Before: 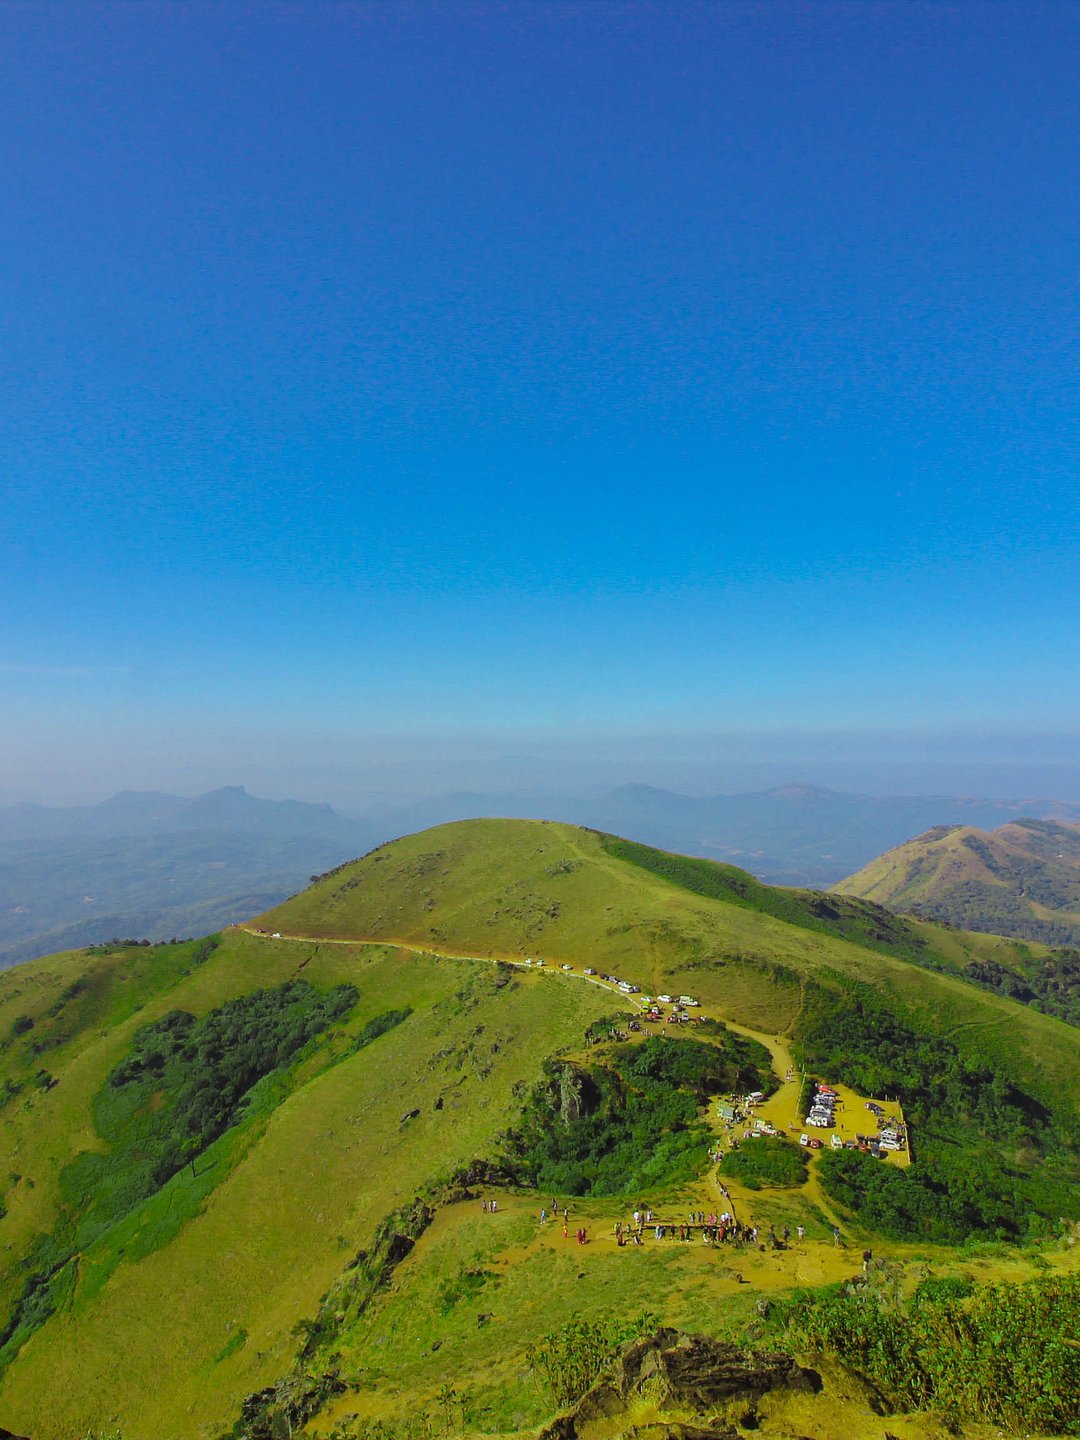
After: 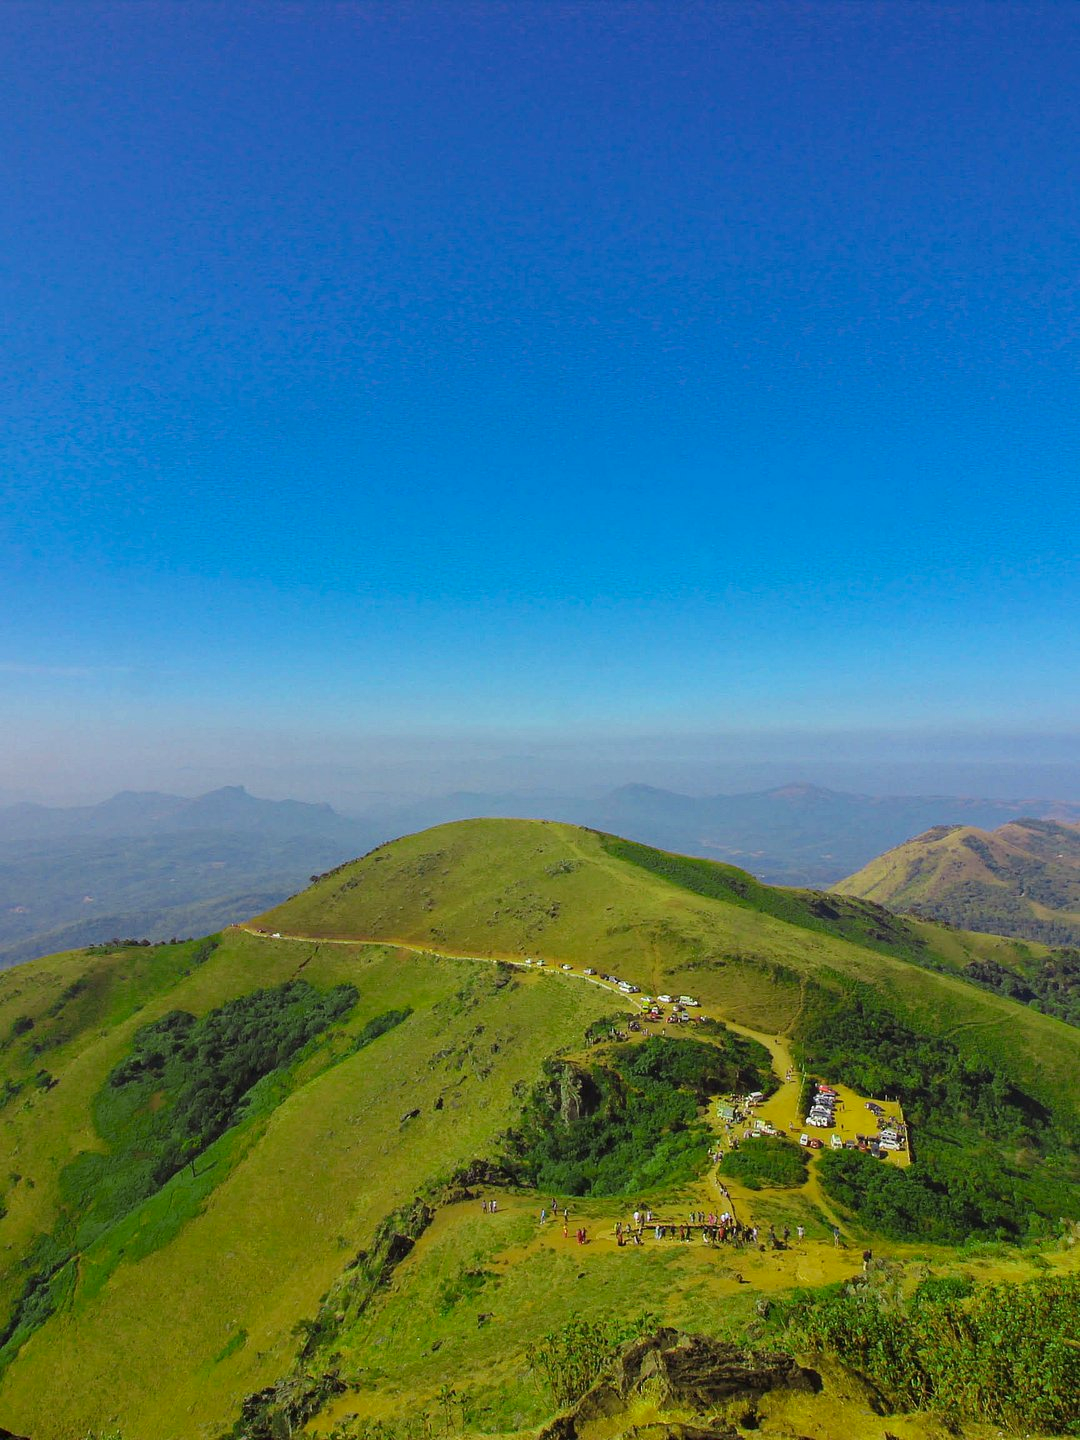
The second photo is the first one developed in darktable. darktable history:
bloom: size 40%
haze removal: compatibility mode true, adaptive false
